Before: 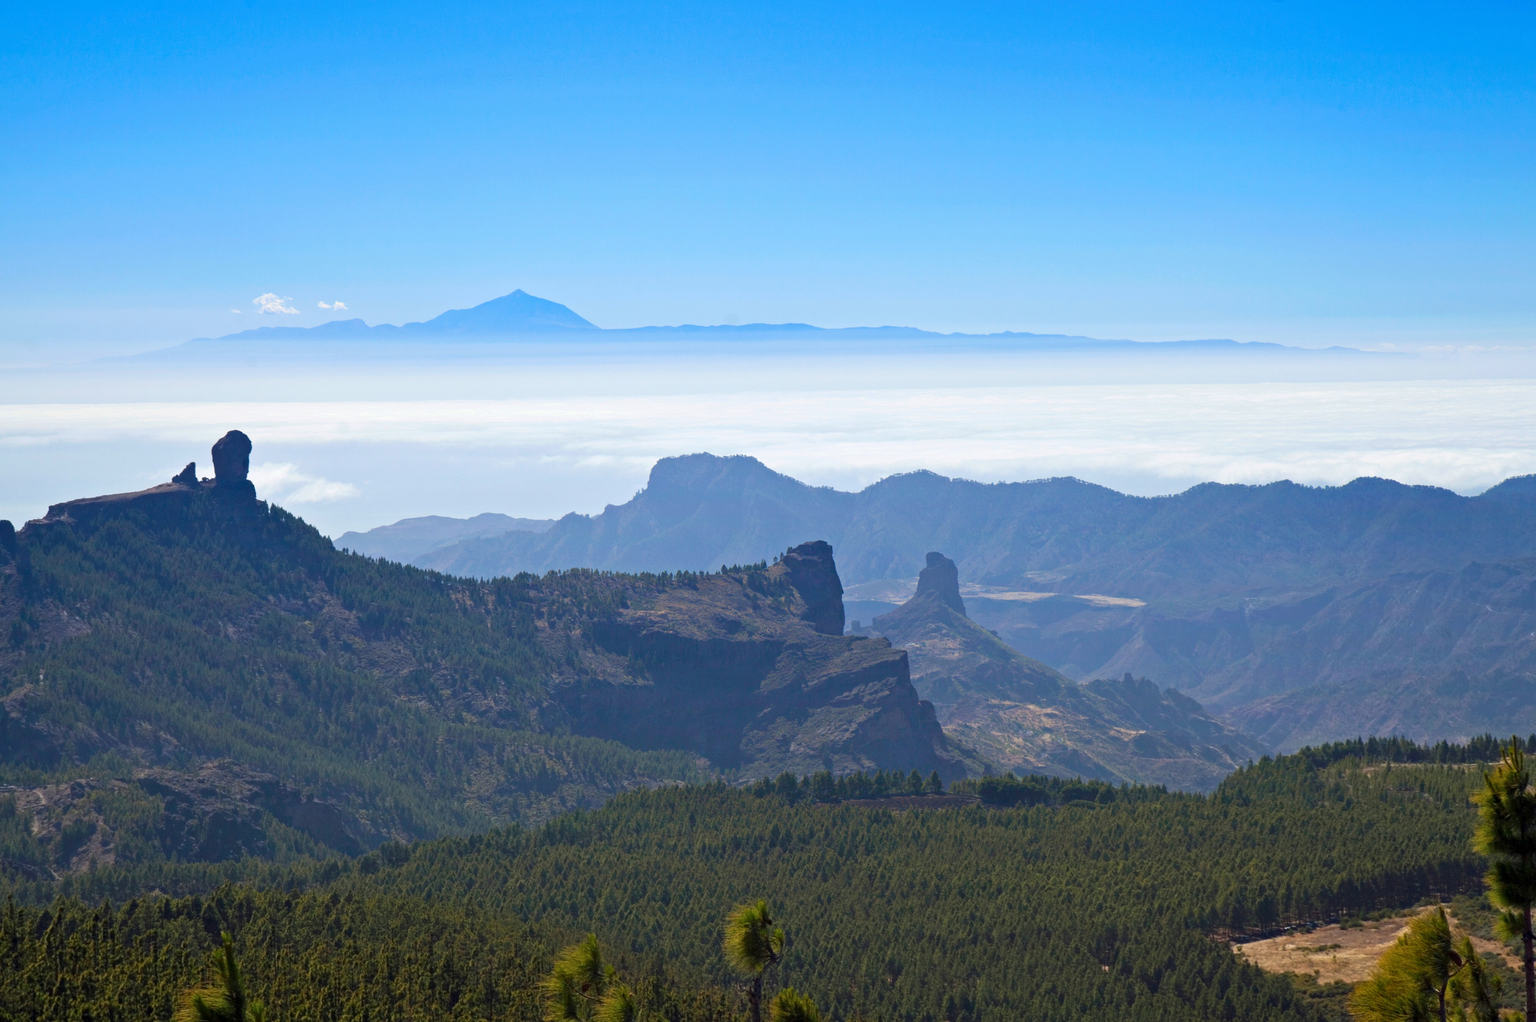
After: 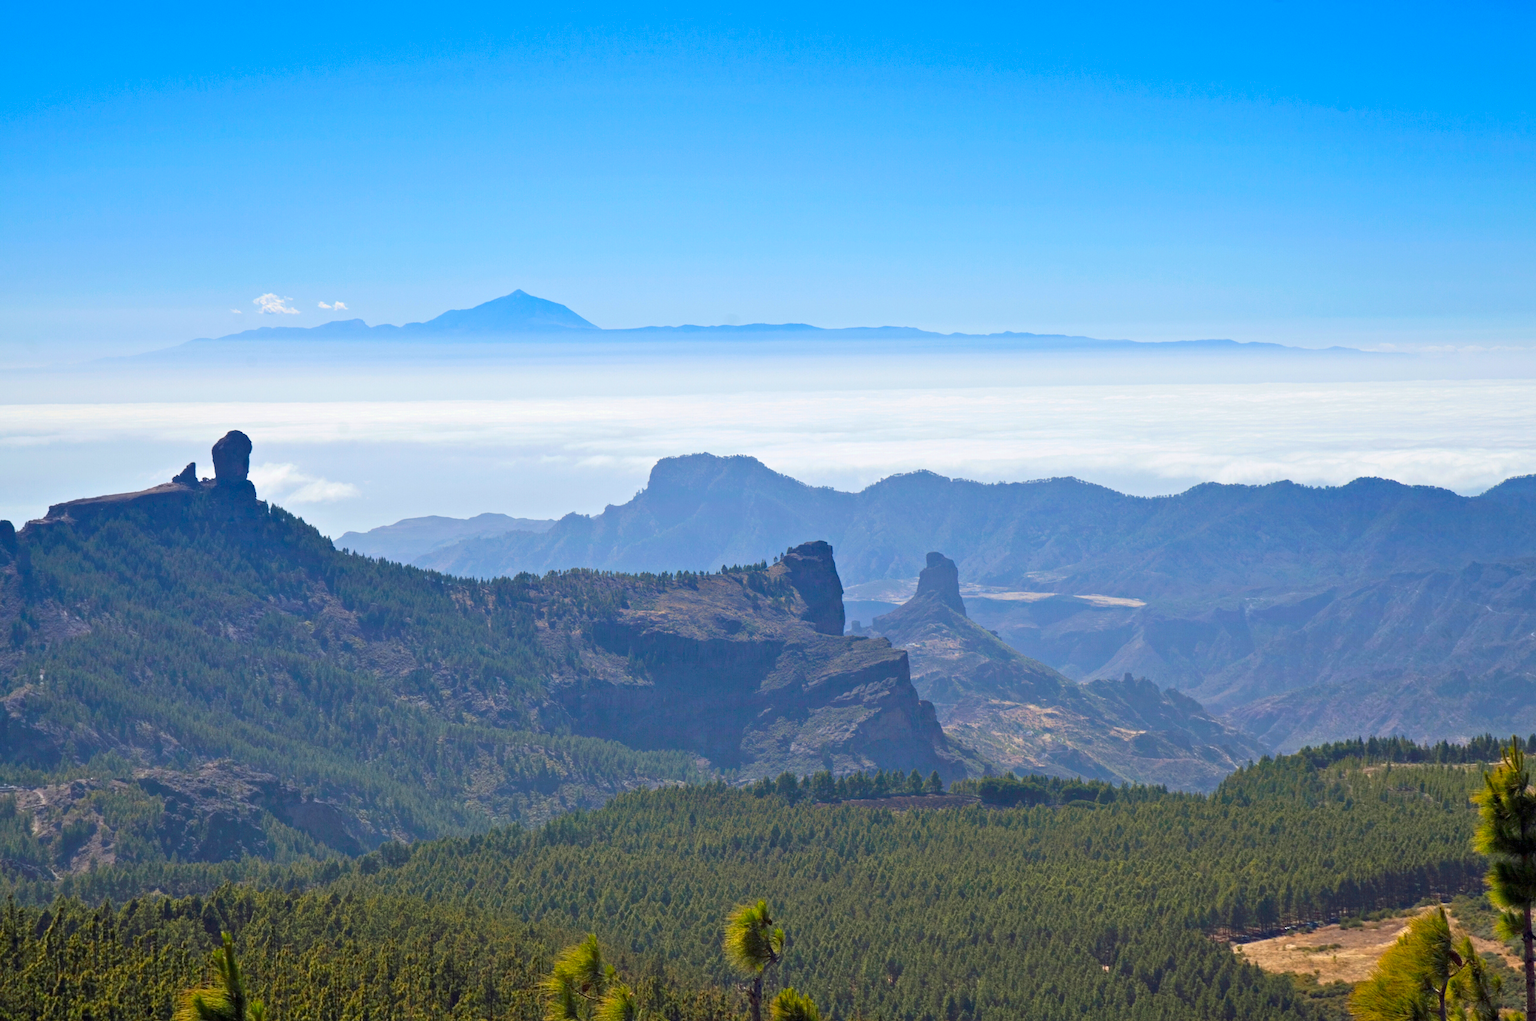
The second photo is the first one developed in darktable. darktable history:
tone equalizer: -8 EV 1 EV, -7 EV 1 EV, -6 EV 1 EV, -5 EV 1 EV, -4 EV 1 EV, -3 EV 0.75 EV, -2 EV 0.5 EV, -1 EV 0.25 EV
color balance rgb: perceptual saturation grading › global saturation 10%
